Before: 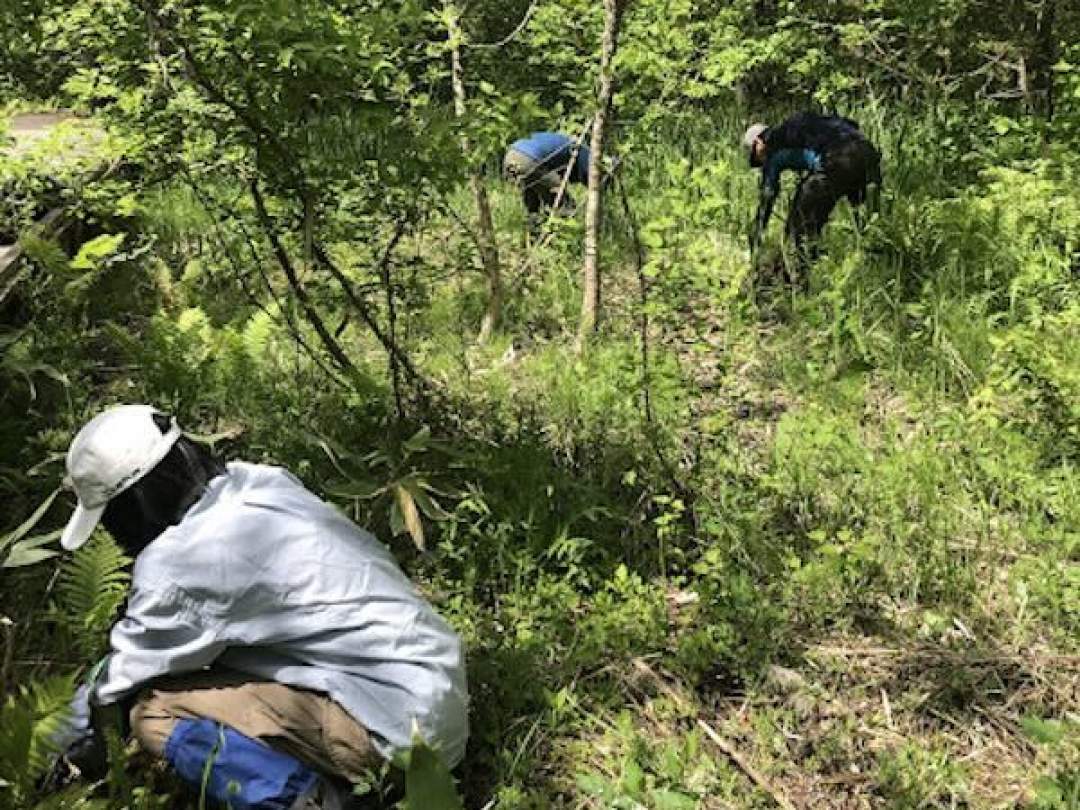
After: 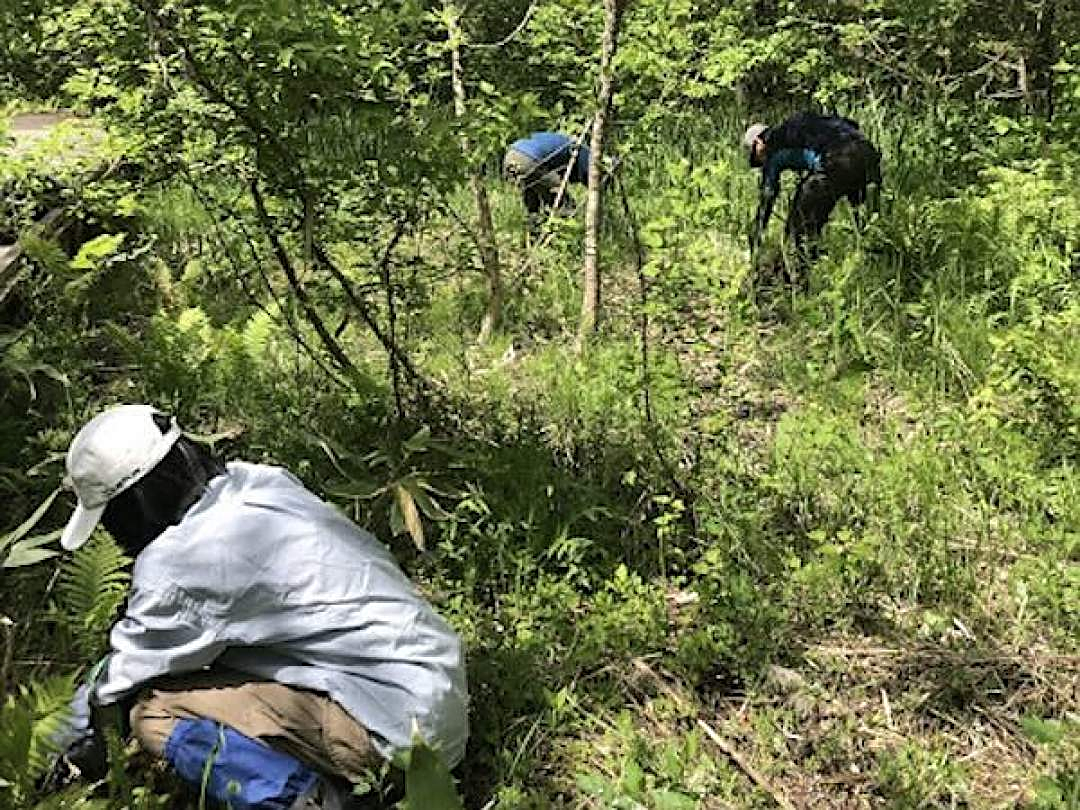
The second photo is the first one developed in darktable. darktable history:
shadows and highlights: radius 102.57, shadows 50.38, highlights -66.02, highlights color adjustment 0.285%, soften with gaussian
sharpen: on, module defaults
